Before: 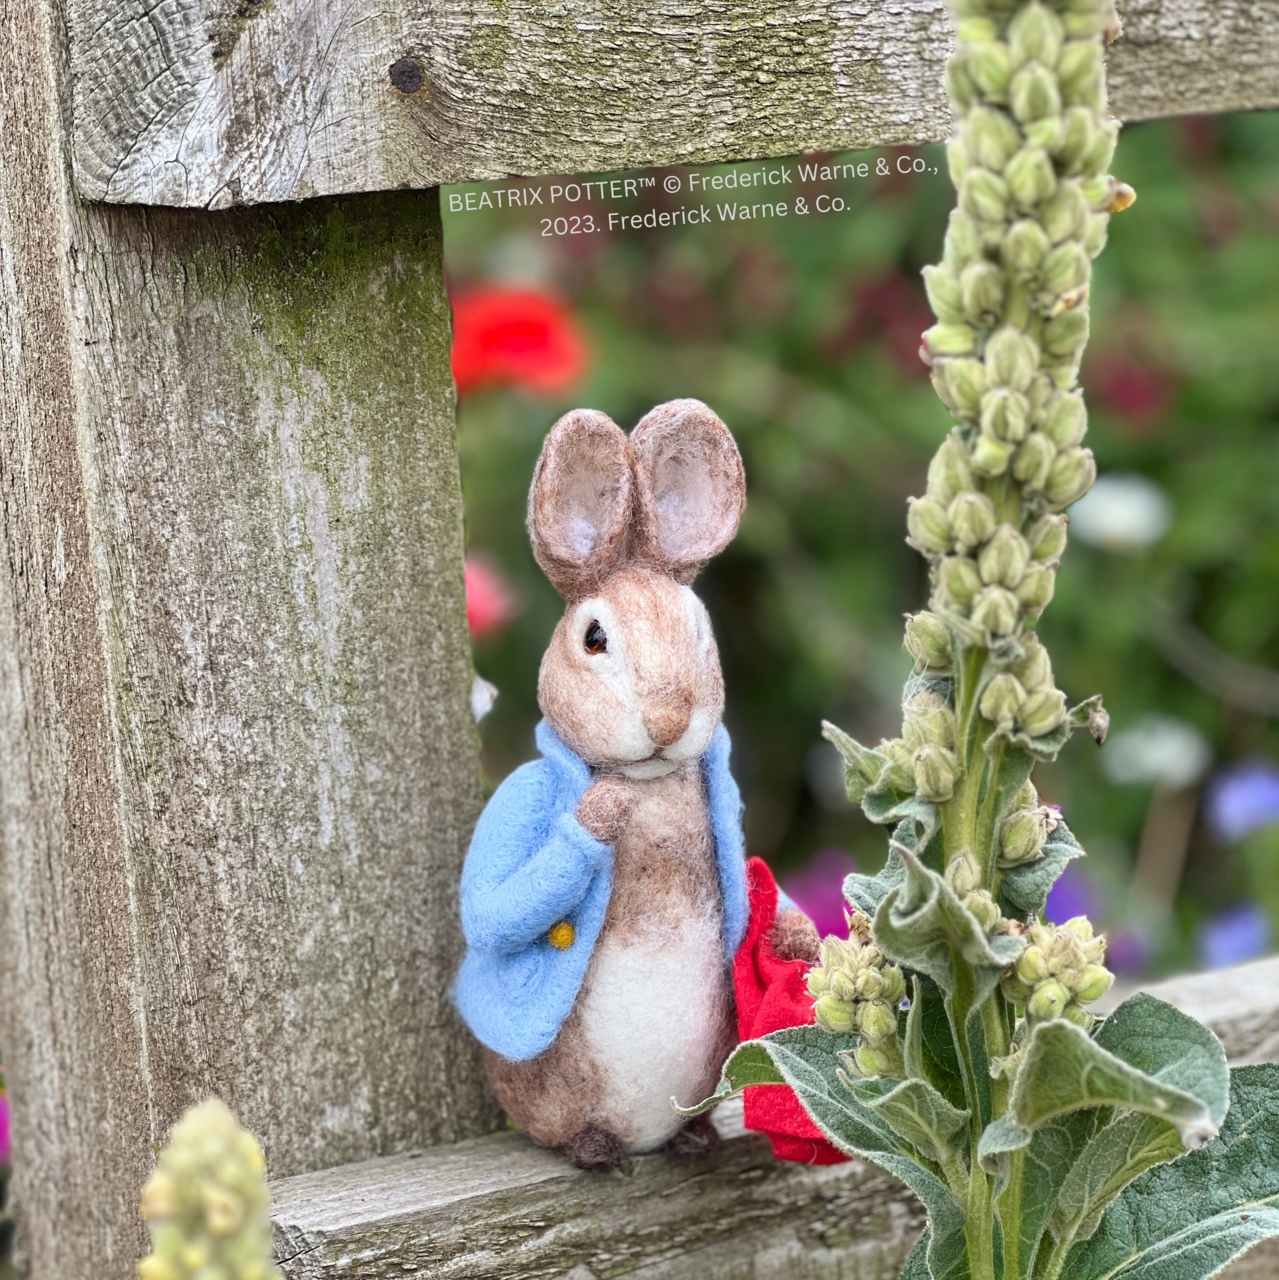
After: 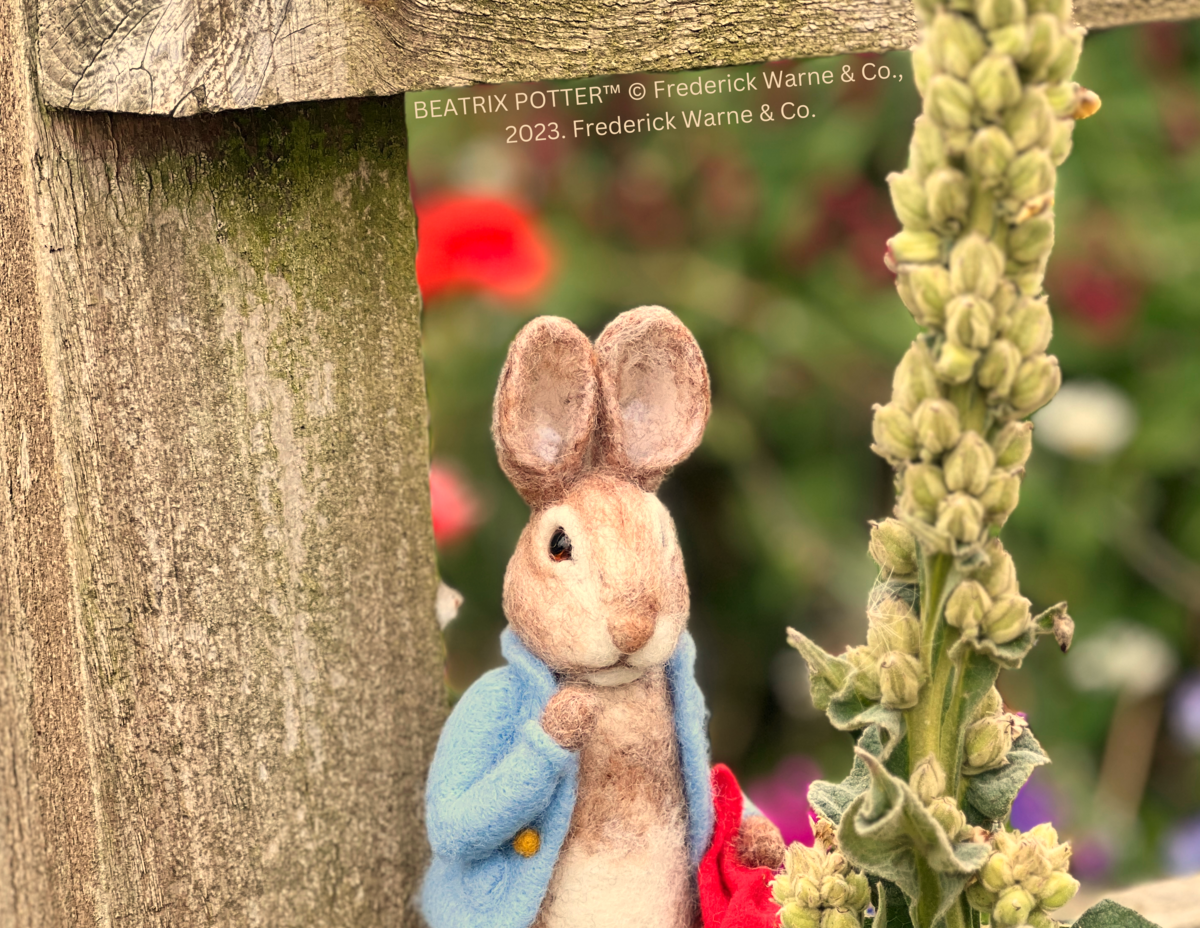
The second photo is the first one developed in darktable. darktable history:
crop: left 2.737%, top 7.287%, right 3.421%, bottom 20.179%
white balance: red 1.138, green 0.996, blue 0.812
